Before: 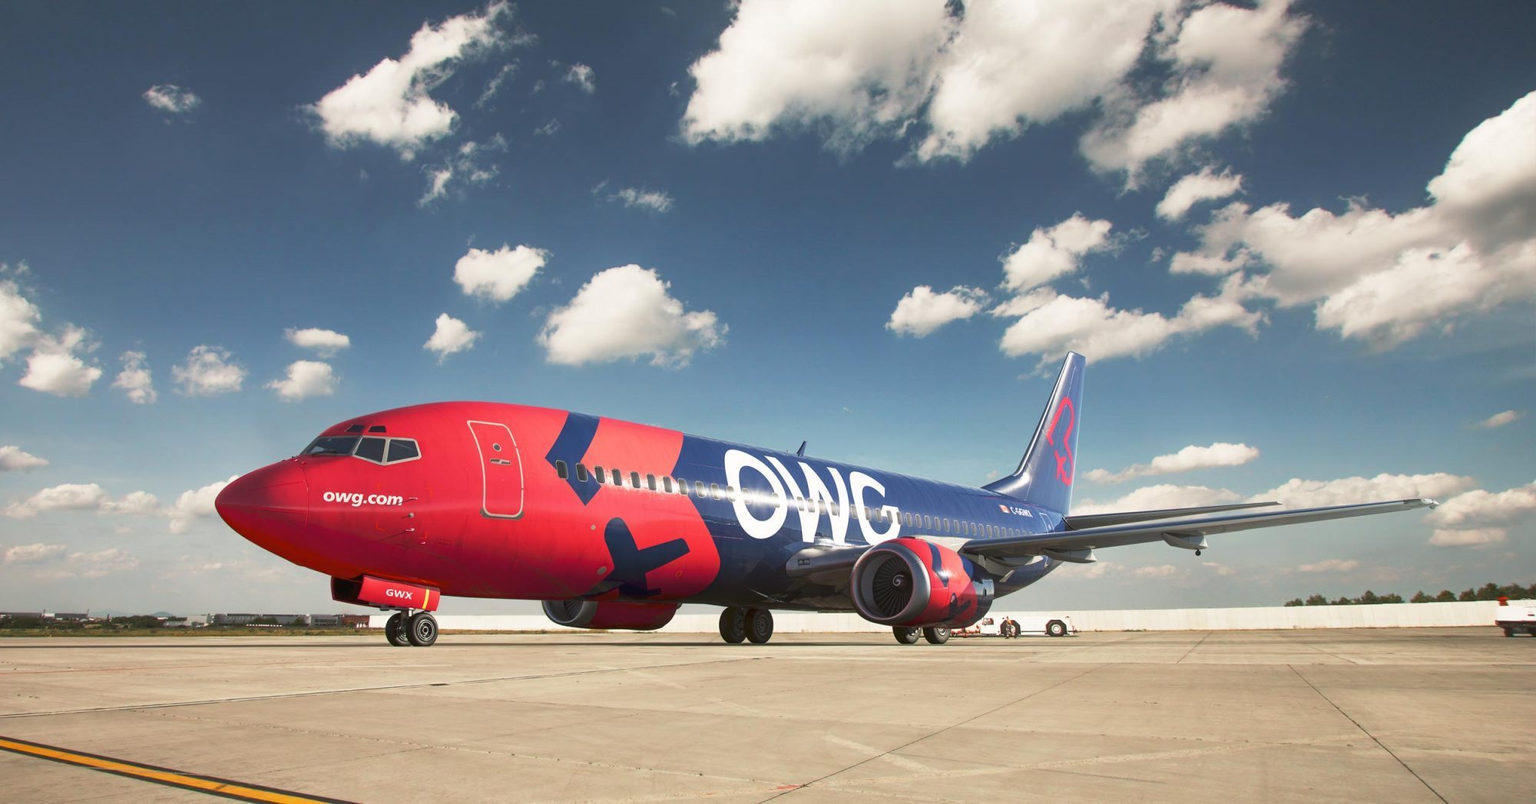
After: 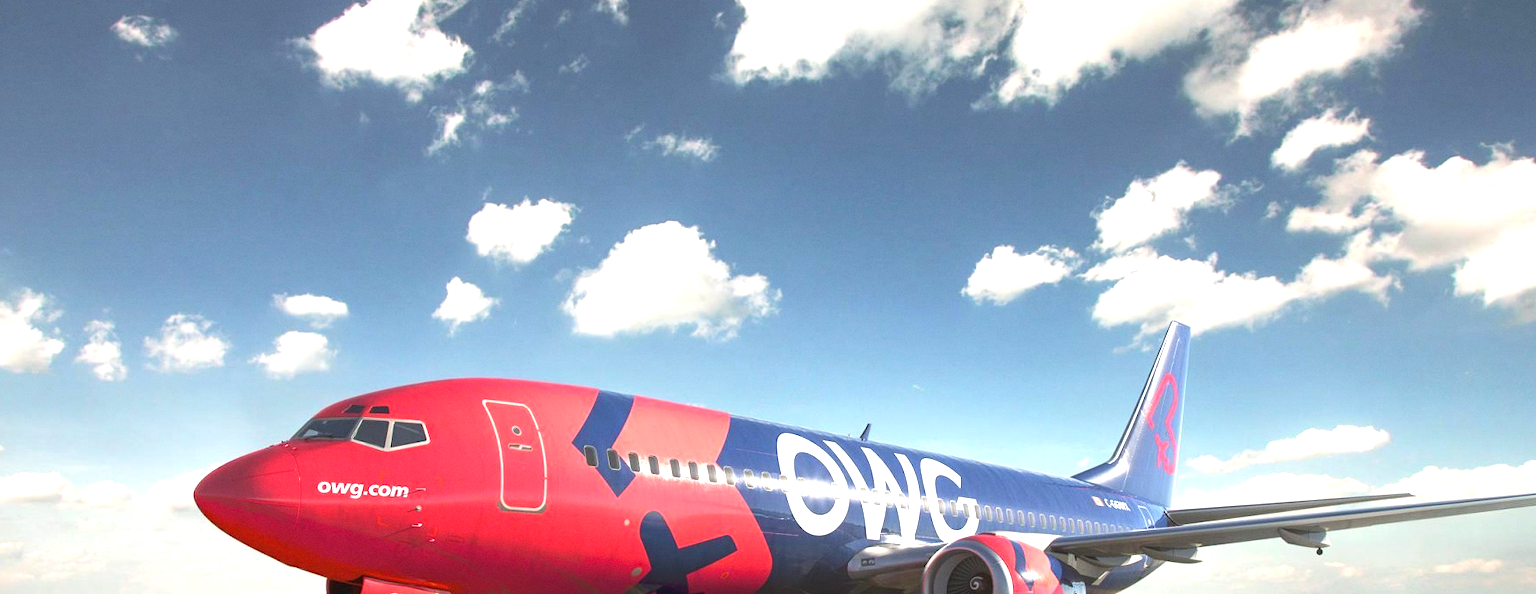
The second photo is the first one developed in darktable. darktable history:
exposure: black level correction 0, exposure 1 EV, compensate exposure bias true, compensate highlight preservation false
grain: coarseness 0.09 ISO, strength 10%
crop: left 3.015%, top 8.969%, right 9.647%, bottom 26.457%
